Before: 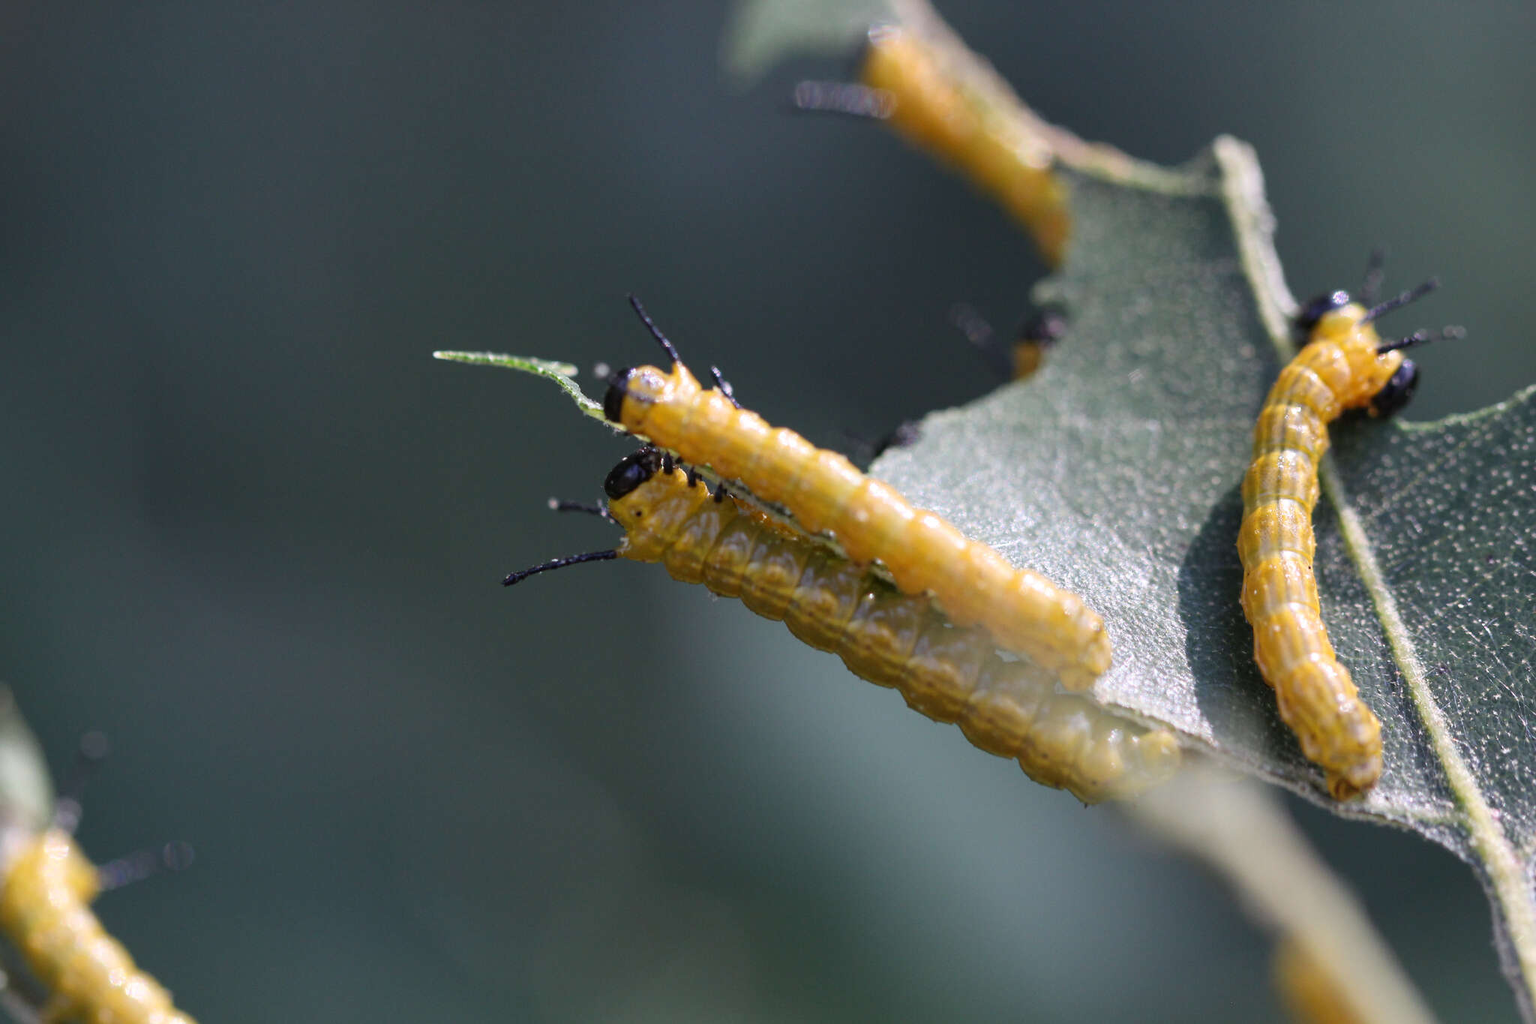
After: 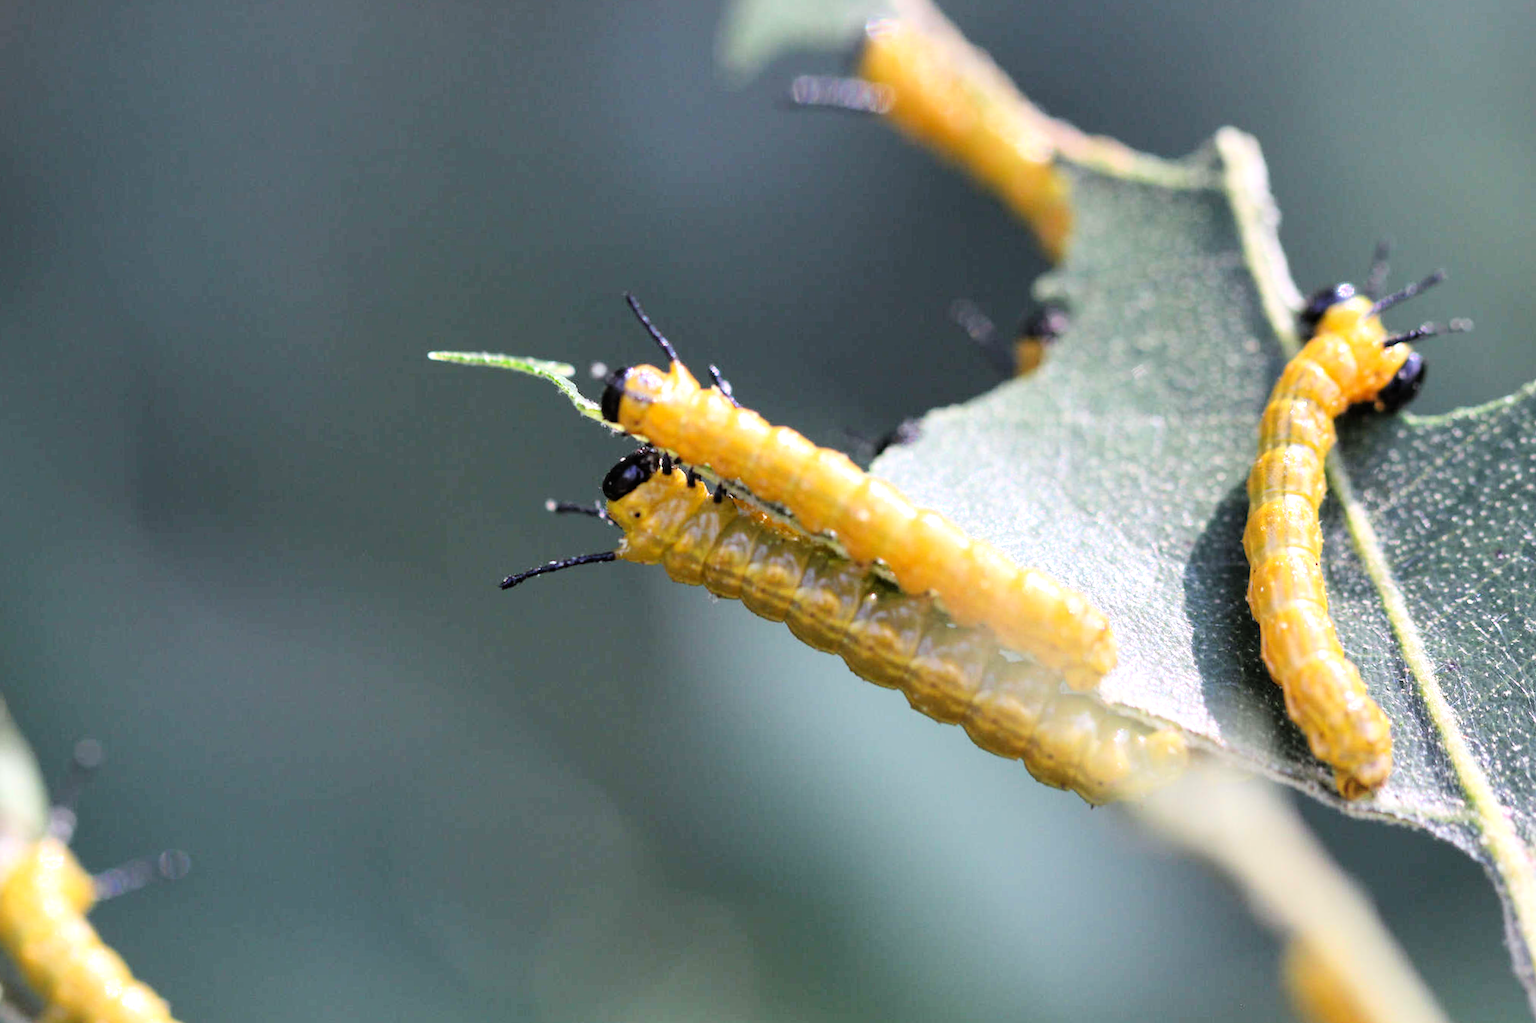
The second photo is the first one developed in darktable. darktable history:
filmic rgb: black relative exposure -7.15 EV, white relative exposure 5.36 EV, hardness 3.02, color science v6 (2022)
exposure: exposure 0.77 EV, compensate highlight preservation false
levels: levels [0, 0.43, 0.859]
rotate and perspective: rotation -0.45°, automatic cropping original format, crop left 0.008, crop right 0.992, crop top 0.012, crop bottom 0.988
